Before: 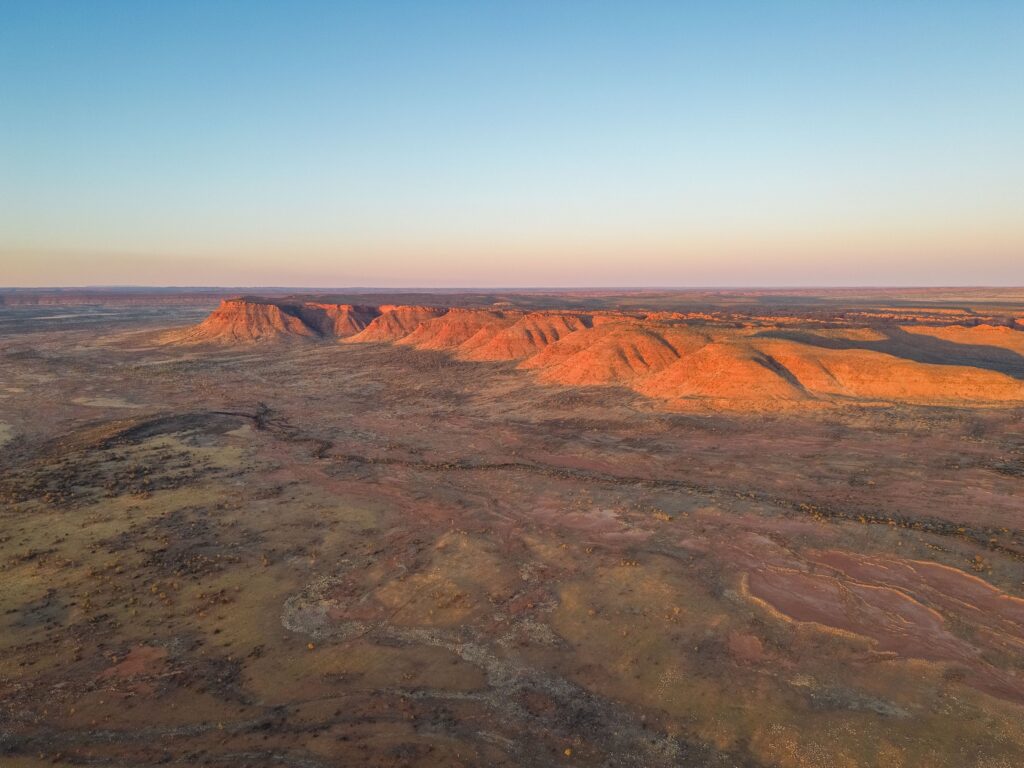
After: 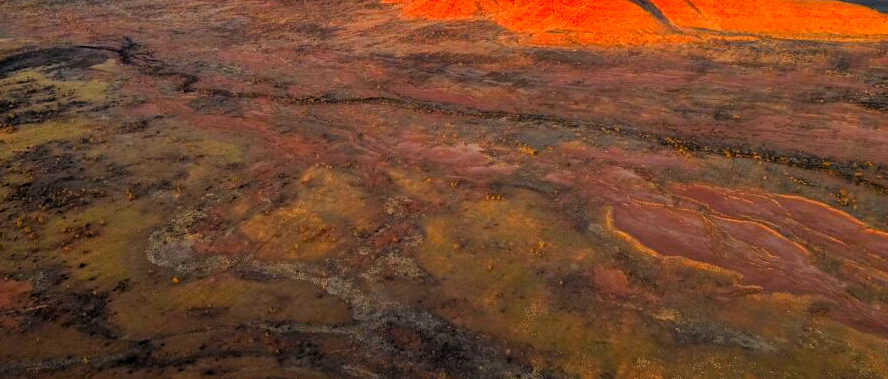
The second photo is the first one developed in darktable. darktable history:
filmic rgb: middle gray luminance 8.99%, black relative exposure -6.26 EV, white relative exposure 2.74 EV, threshold 5.95 EV, target black luminance 0%, hardness 4.79, latitude 74.19%, contrast 1.34, shadows ↔ highlights balance 9.8%, enable highlight reconstruction true
color correction: highlights b* 0.06, saturation 1.81
crop and rotate: left 13.253%, top 47.771%, bottom 2.779%
